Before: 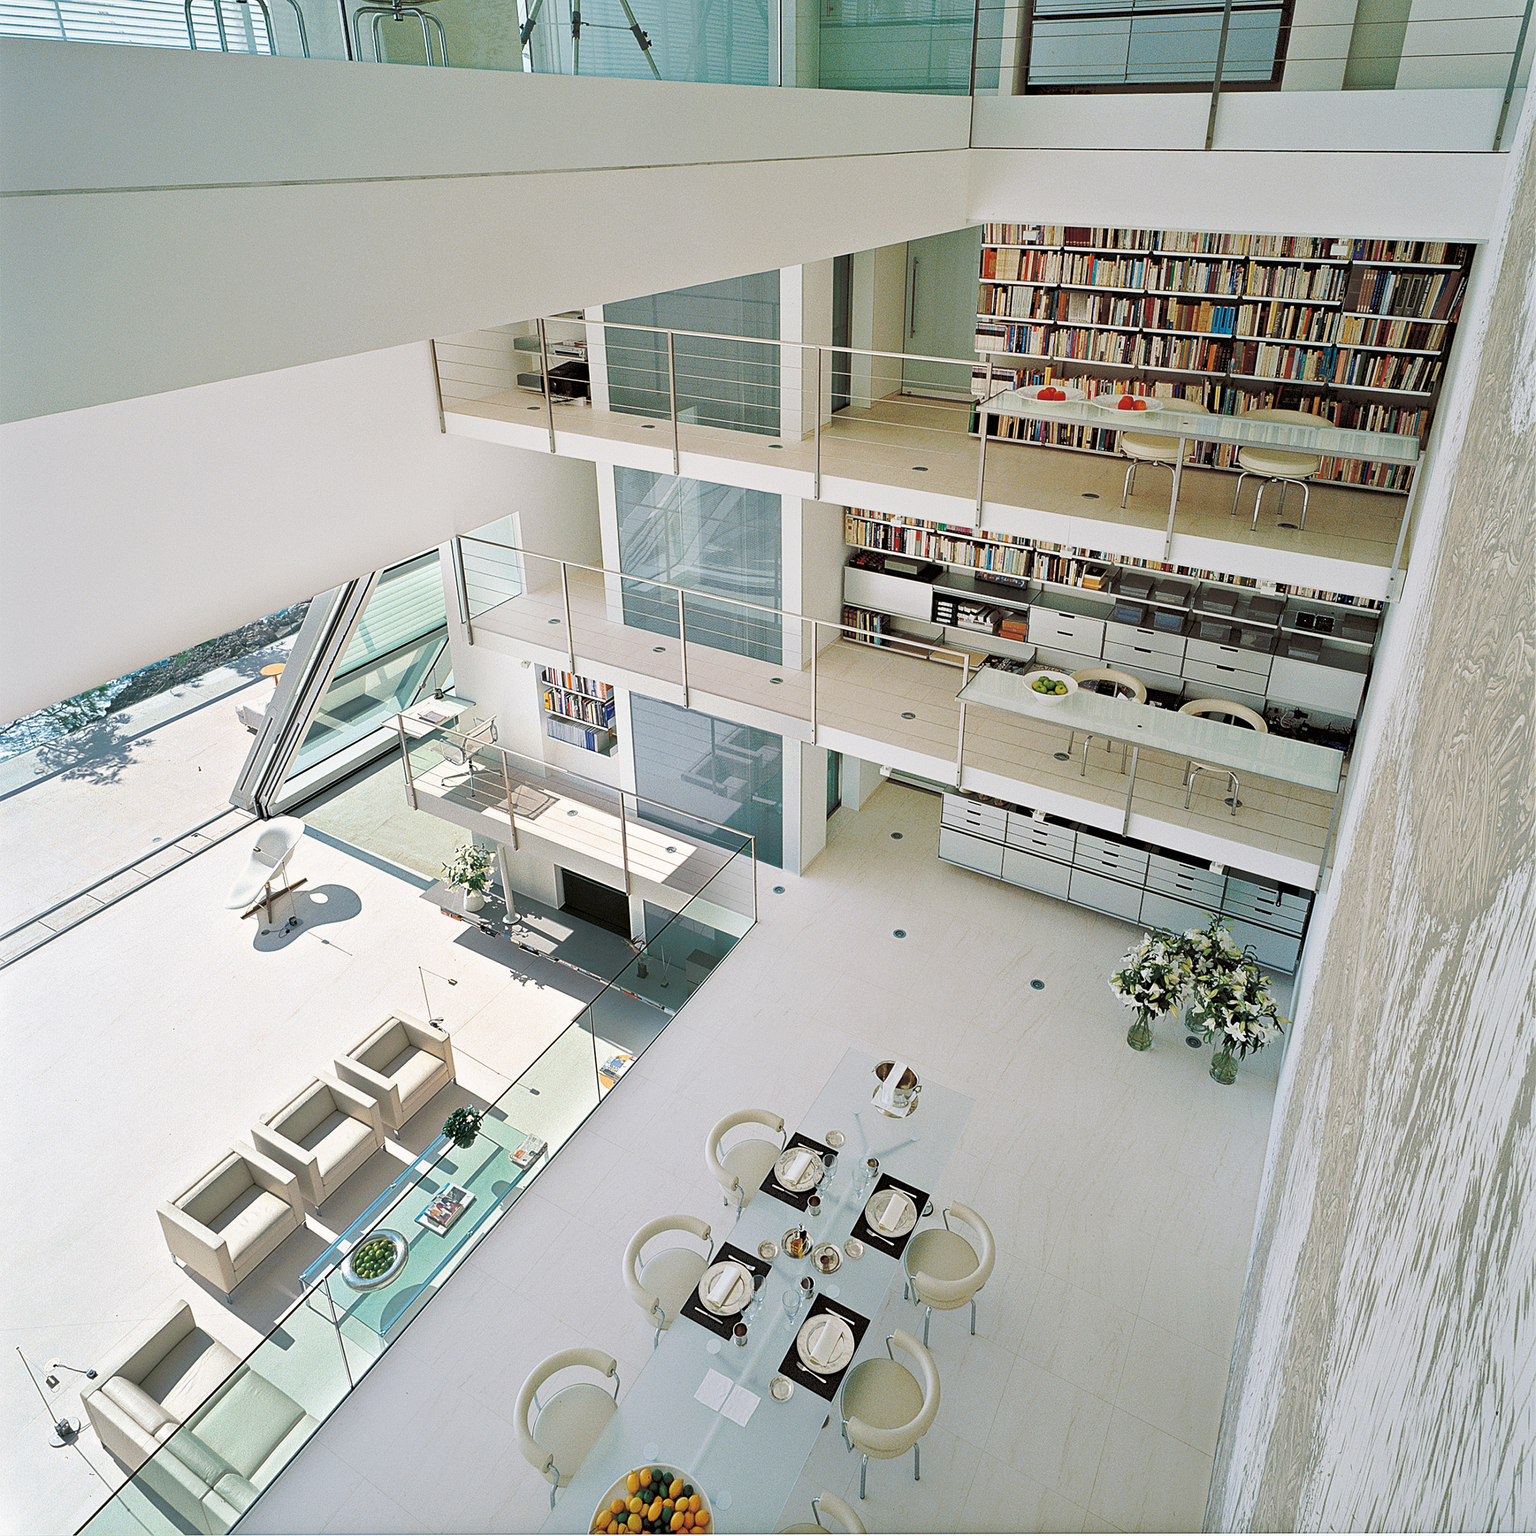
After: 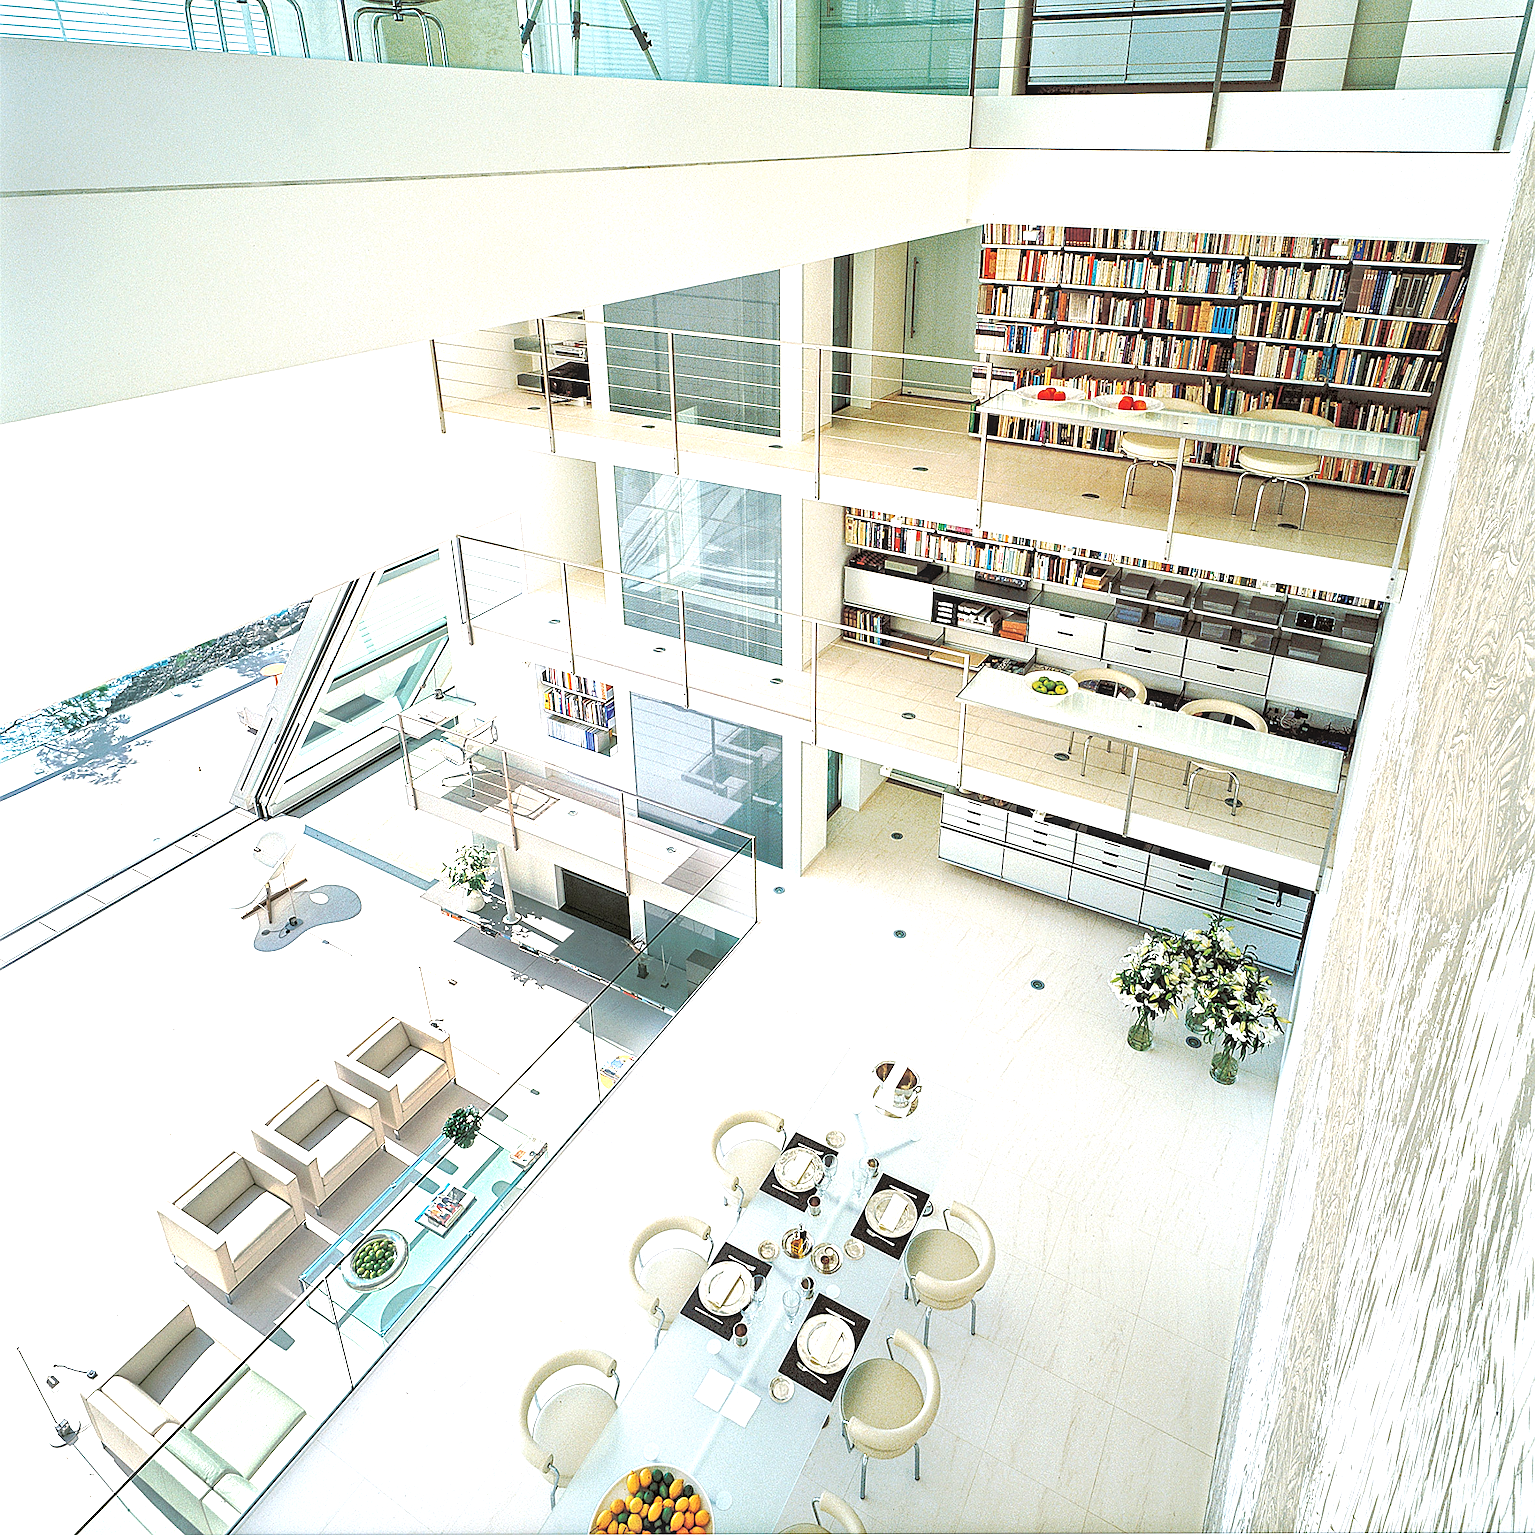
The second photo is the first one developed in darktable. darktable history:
exposure: exposure 1.091 EV, compensate highlight preservation false
local contrast: detail 130%
sharpen: radius 1.584, amount 0.371, threshold 1.336
